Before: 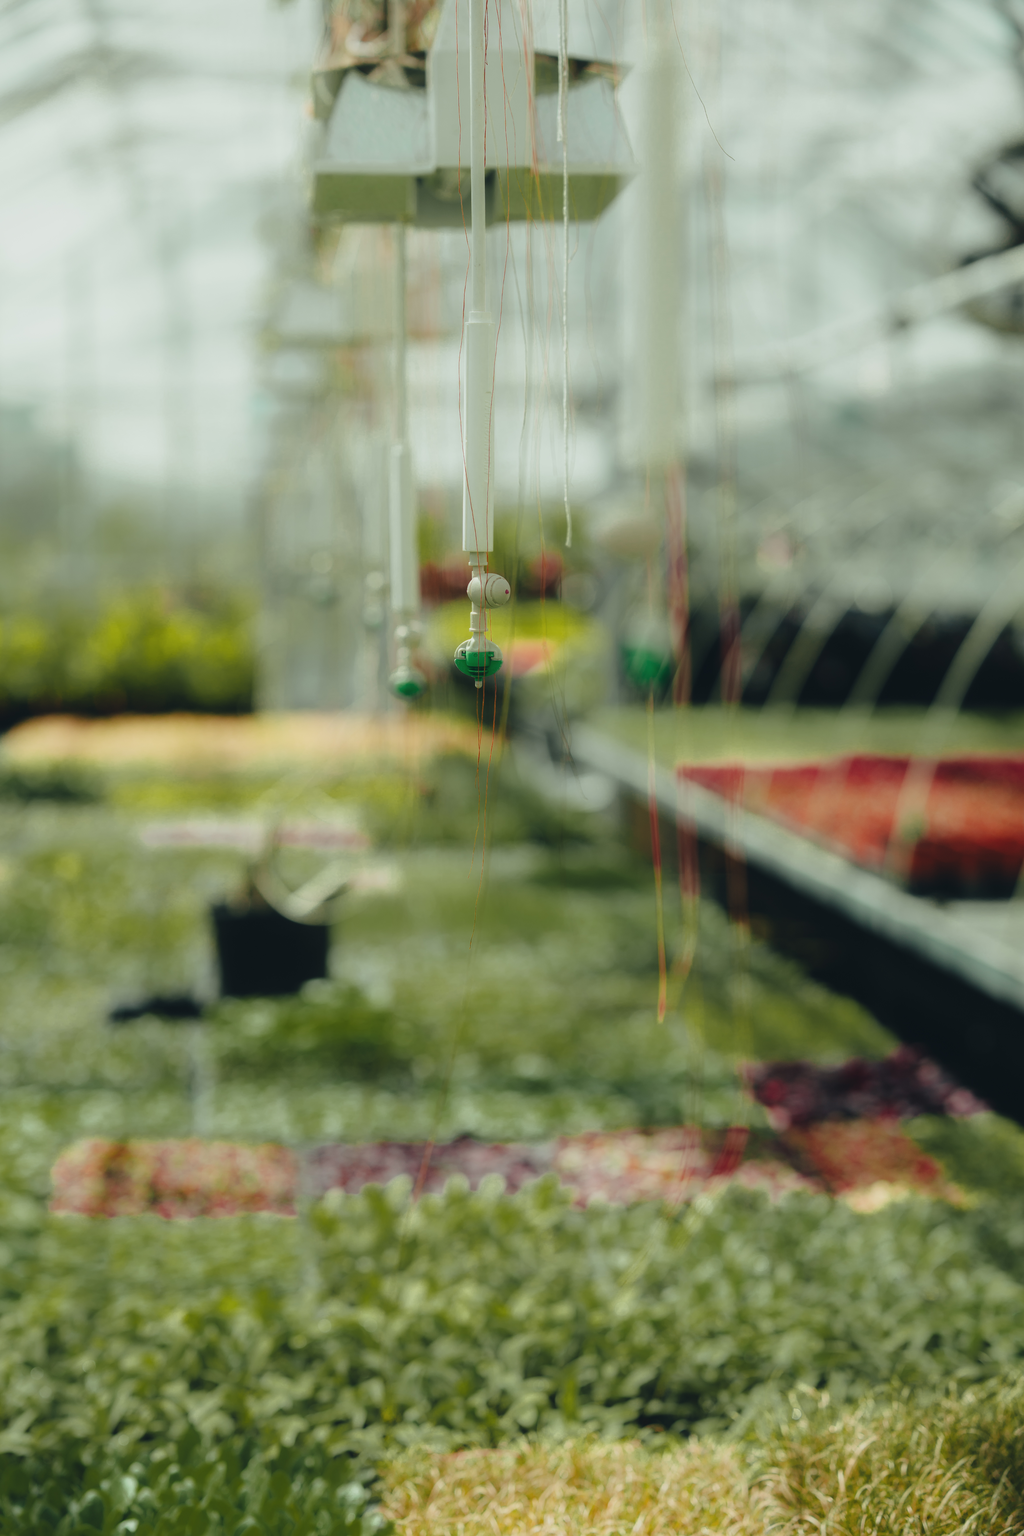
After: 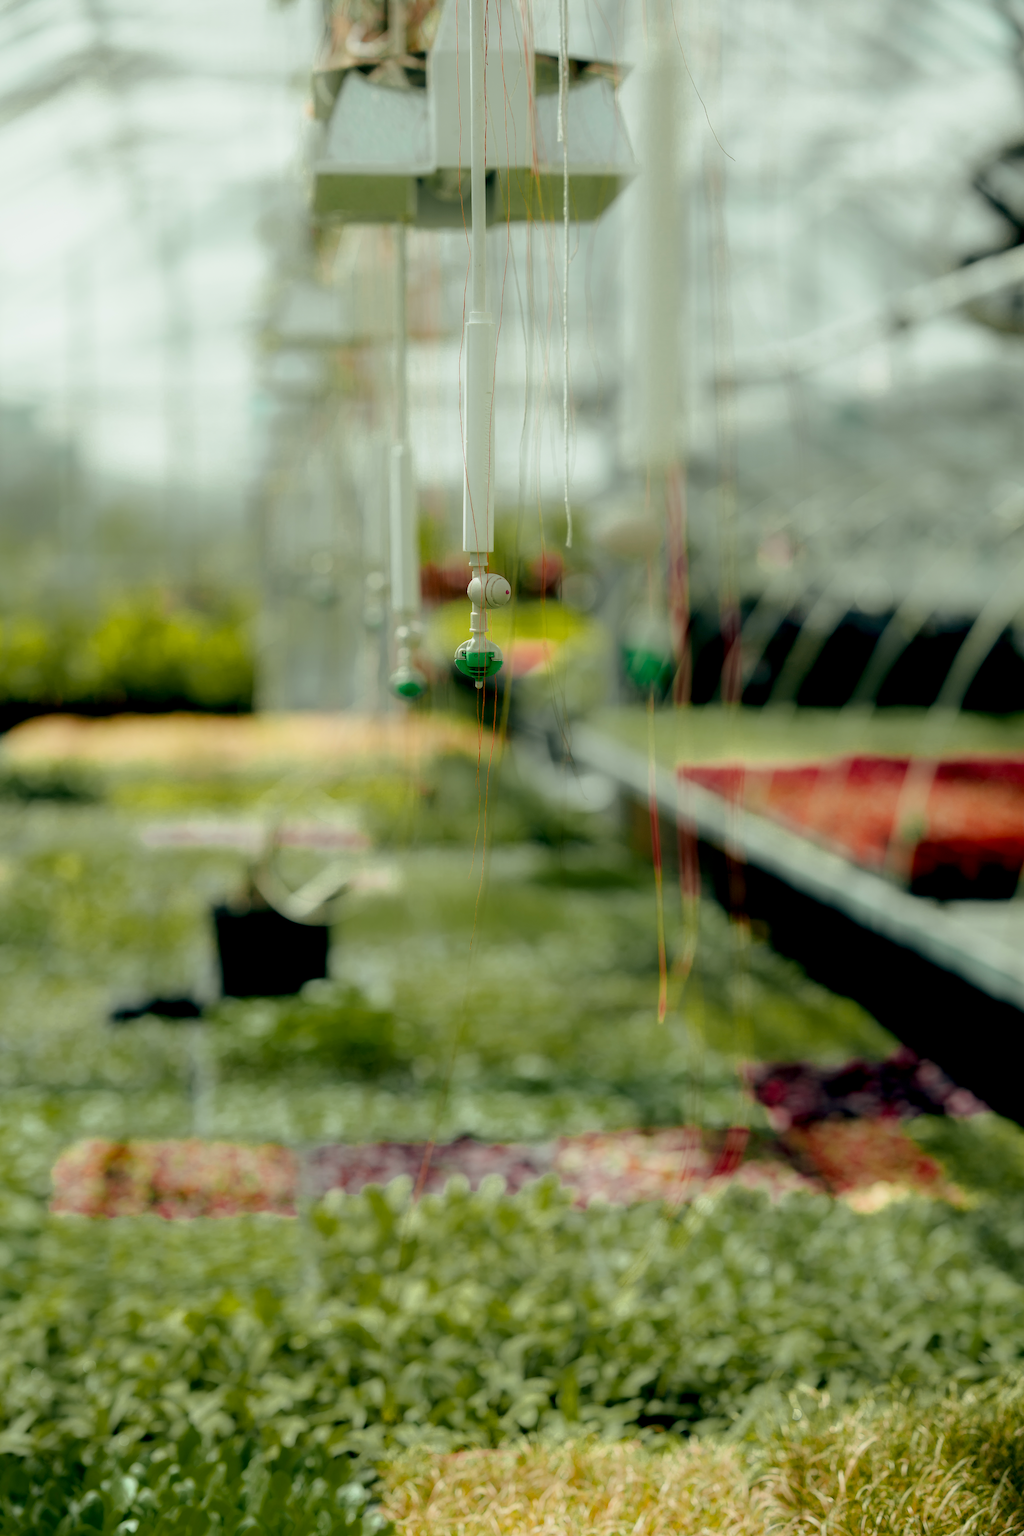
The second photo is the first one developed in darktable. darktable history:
base curve: curves: ch0 [(0.017, 0) (0.425, 0.441) (0.844, 0.933) (1, 1)], preserve colors none
tone equalizer: -8 EV -1.84 EV, -7 EV -1.16 EV, -6 EV -1.62 EV, smoothing diameter 25%, edges refinement/feathering 10, preserve details guided filter
